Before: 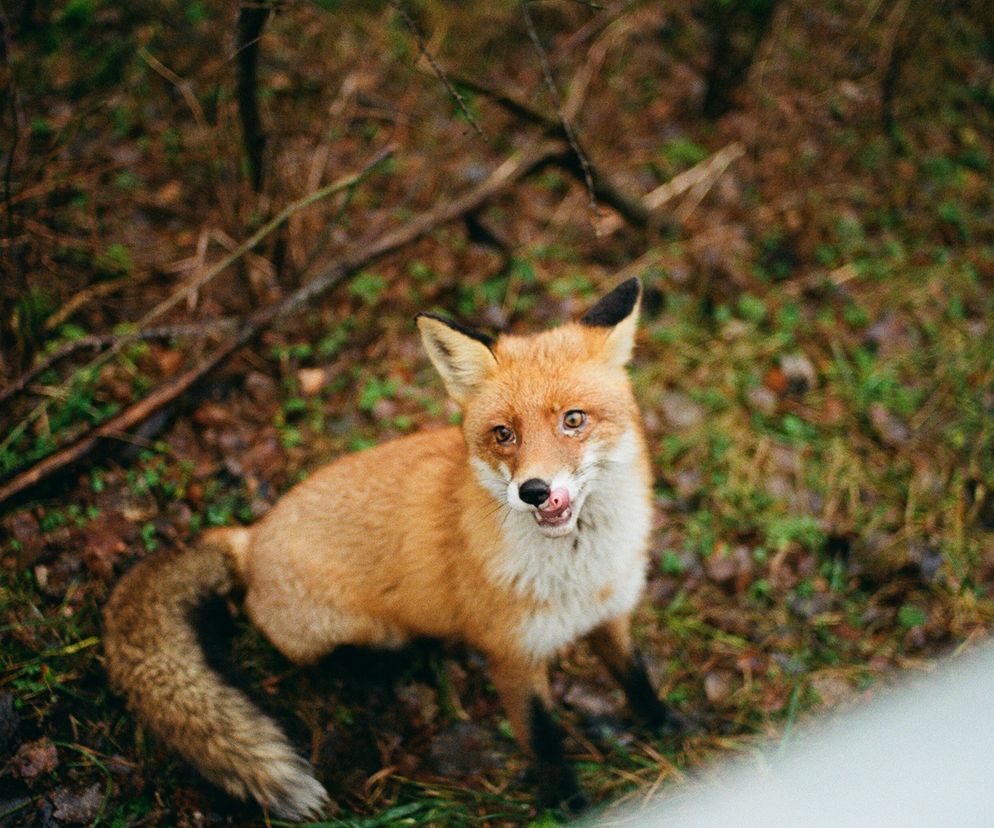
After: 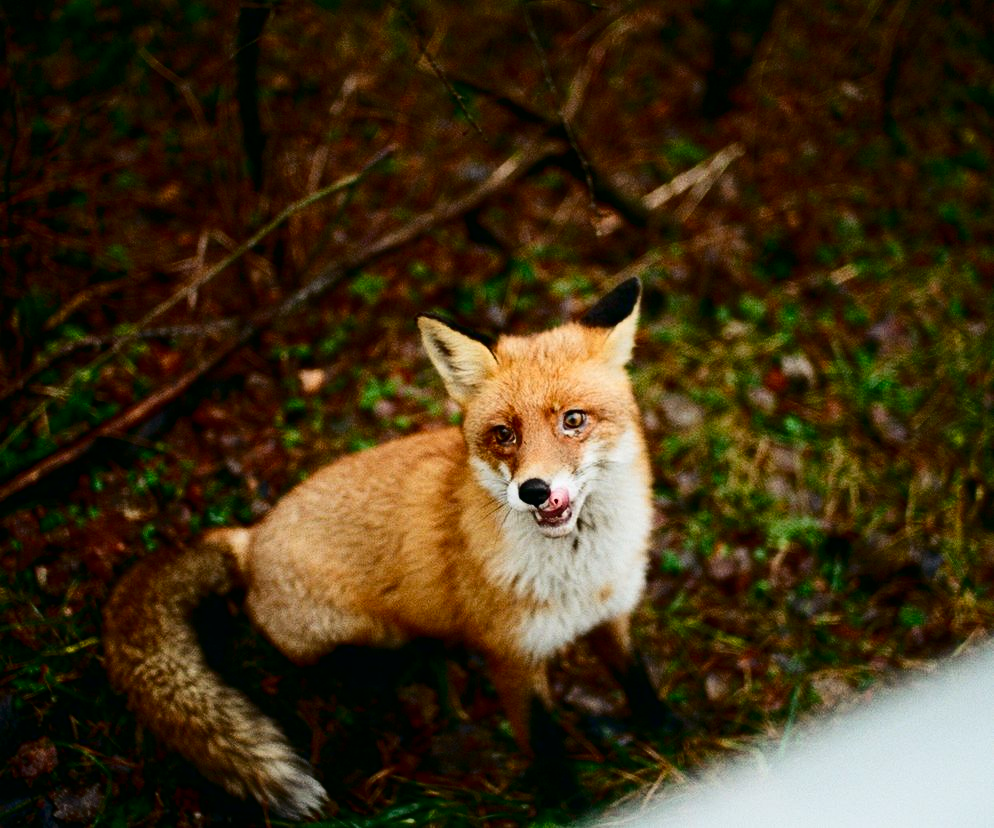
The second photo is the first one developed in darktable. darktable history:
contrast brightness saturation: contrast 0.244, brightness -0.232, saturation 0.145
